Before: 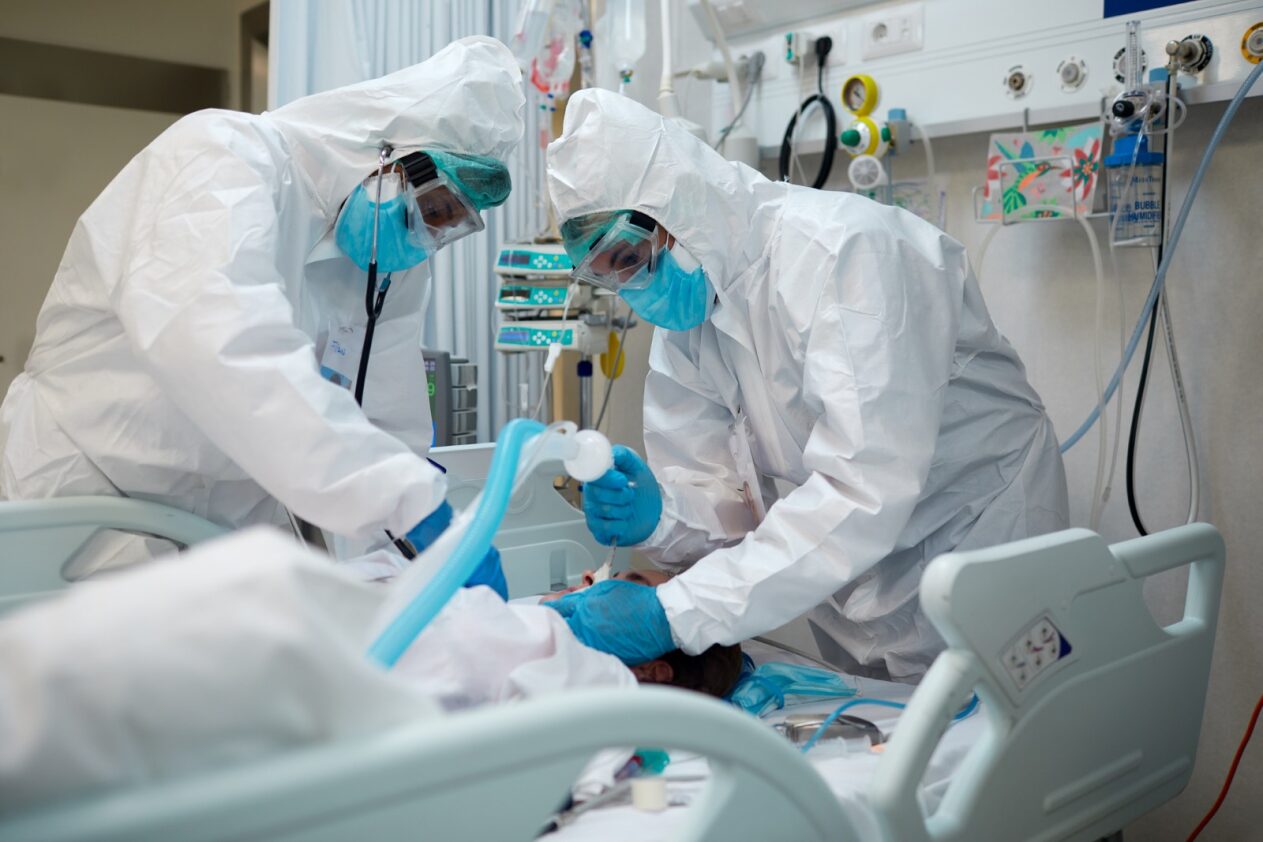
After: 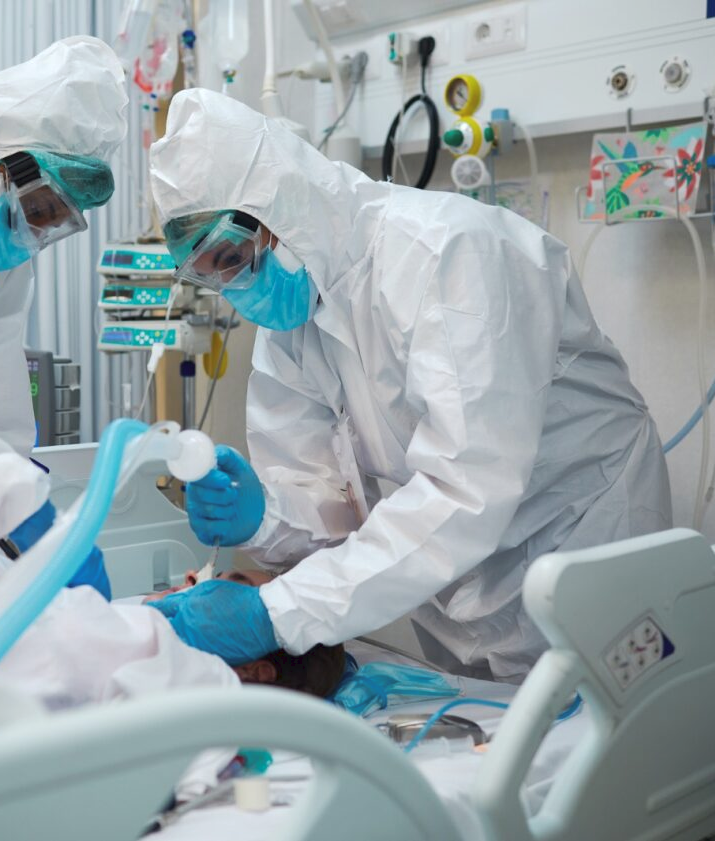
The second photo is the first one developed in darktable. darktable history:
tone curve: curves: ch0 [(0, 0) (0.003, 0.04) (0.011, 0.053) (0.025, 0.077) (0.044, 0.104) (0.069, 0.127) (0.1, 0.15) (0.136, 0.177) (0.177, 0.215) (0.224, 0.254) (0.277, 0.3) (0.335, 0.355) (0.399, 0.41) (0.468, 0.477) (0.543, 0.554) (0.623, 0.636) (0.709, 0.72) (0.801, 0.804) (0.898, 0.892) (1, 1)], preserve colors none
crop: left 31.458%, top 0%, right 11.876%
